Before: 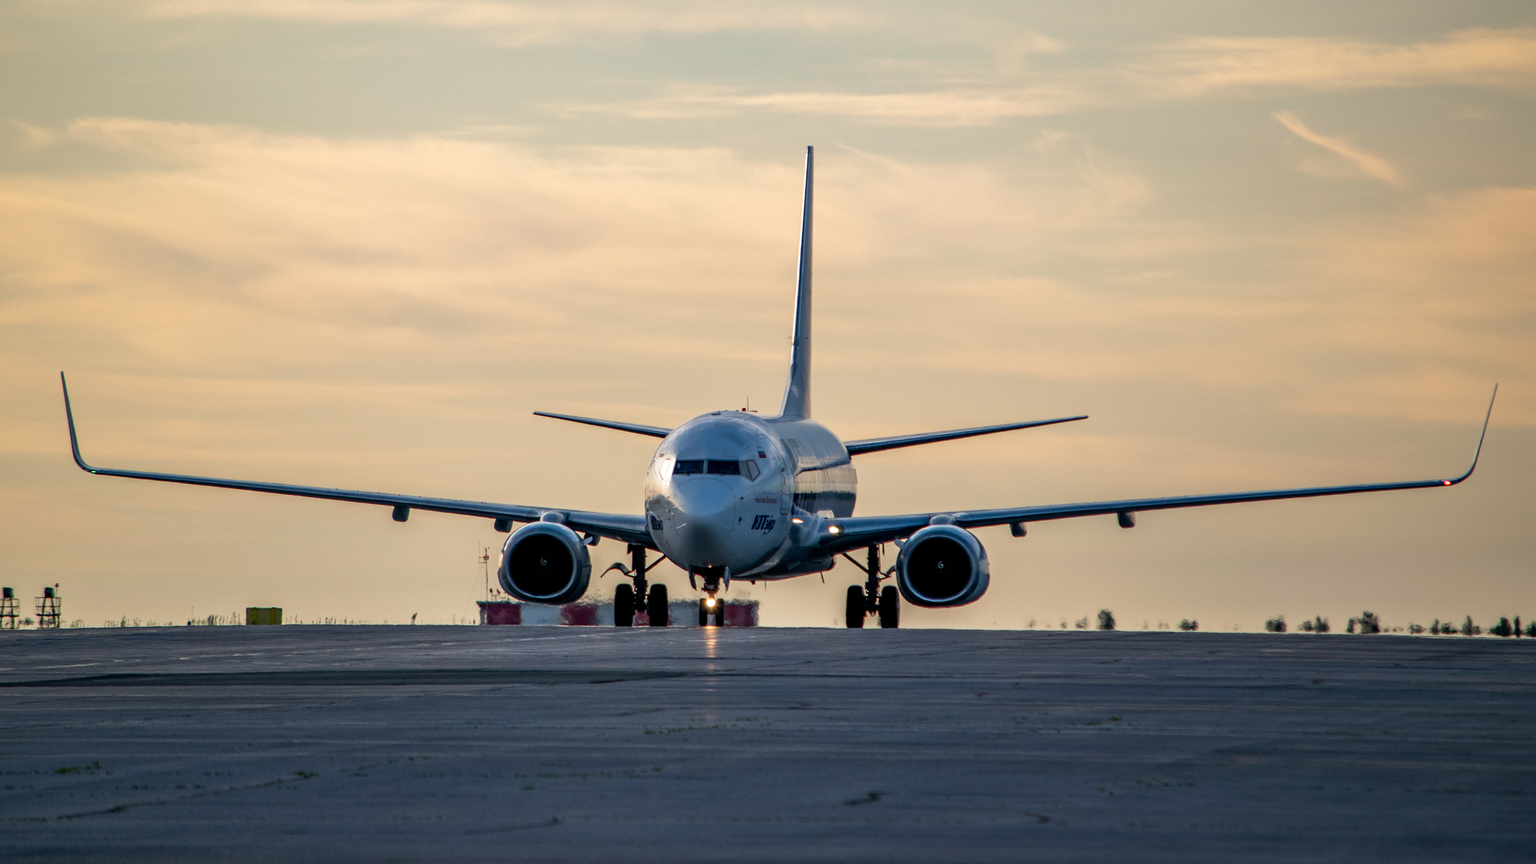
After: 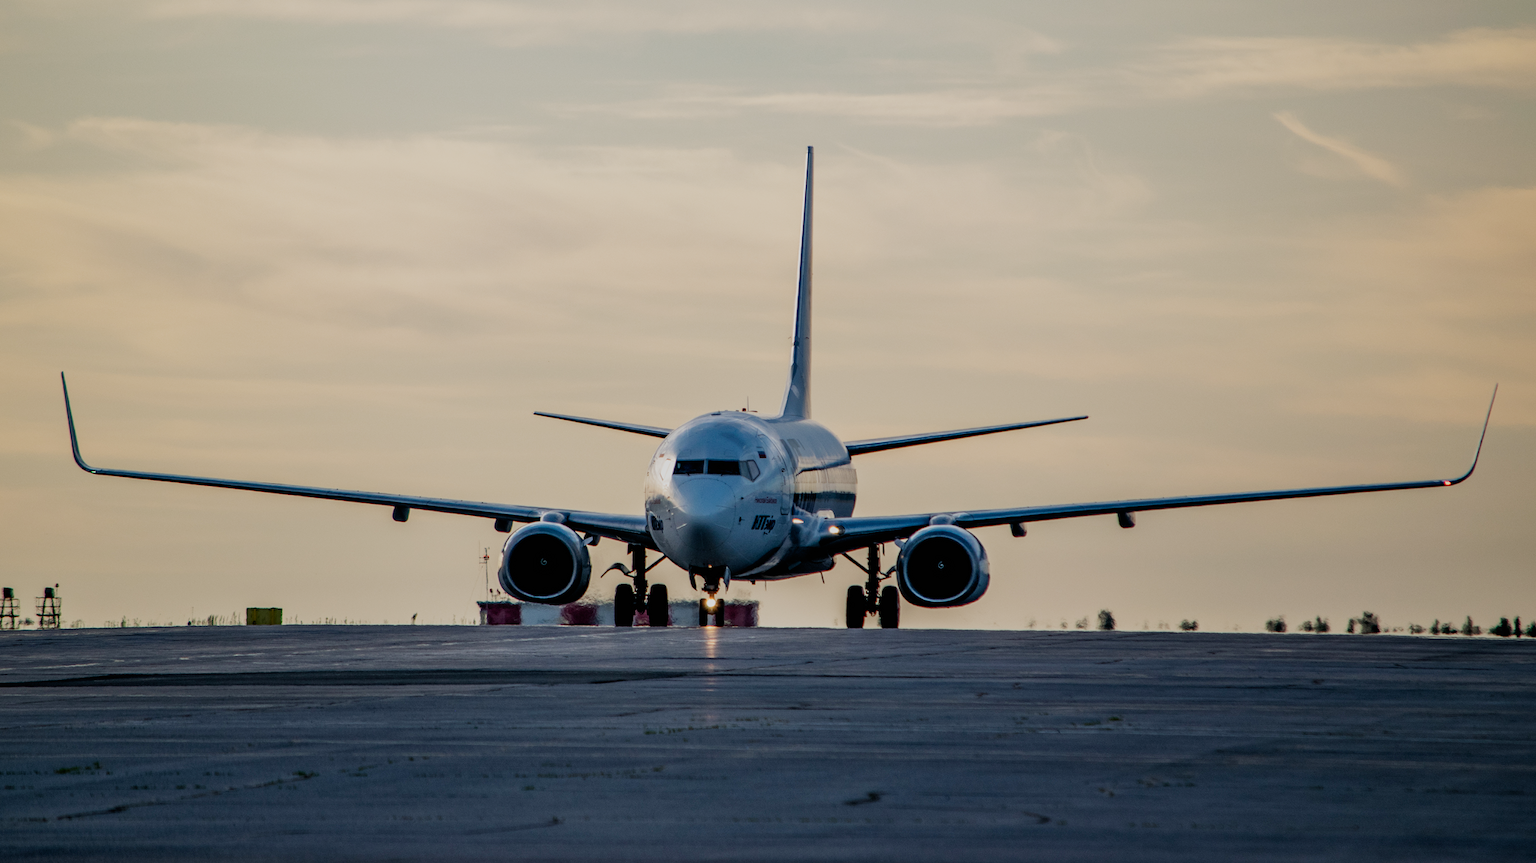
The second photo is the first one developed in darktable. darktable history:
filmic rgb: black relative exposure -8.54 EV, white relative exposure 5.53 EV, hardness 3.37, contrast 1.022, add noise in highlights 0.002, preserve chrominance no, color science v3 (2019), use custom middle-gray values true, iterations of high-quality reconstruction 10, contrast in highlights soft
crop: bottom 0.073%
